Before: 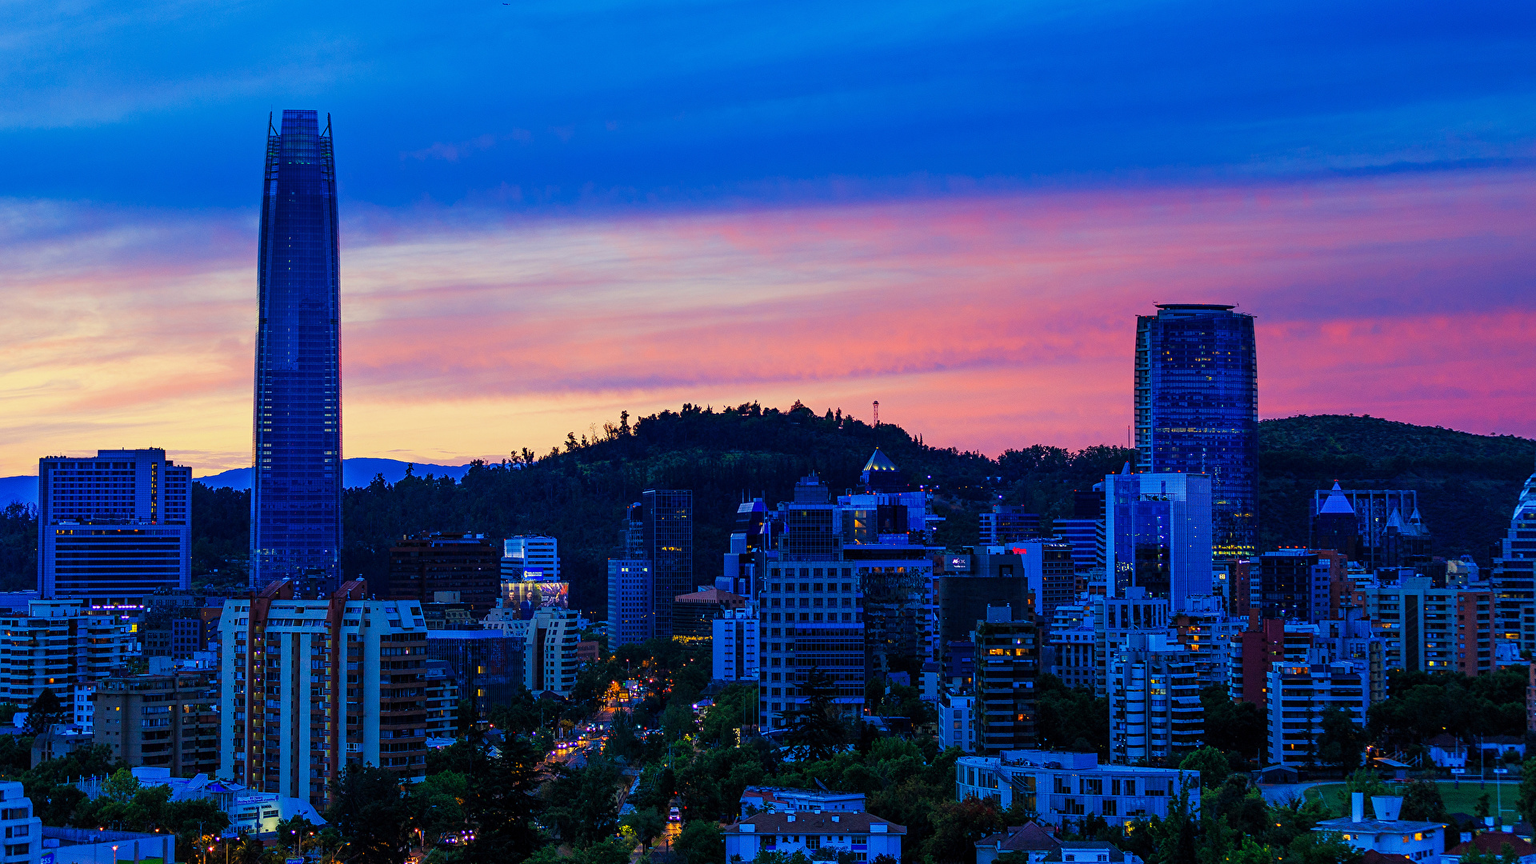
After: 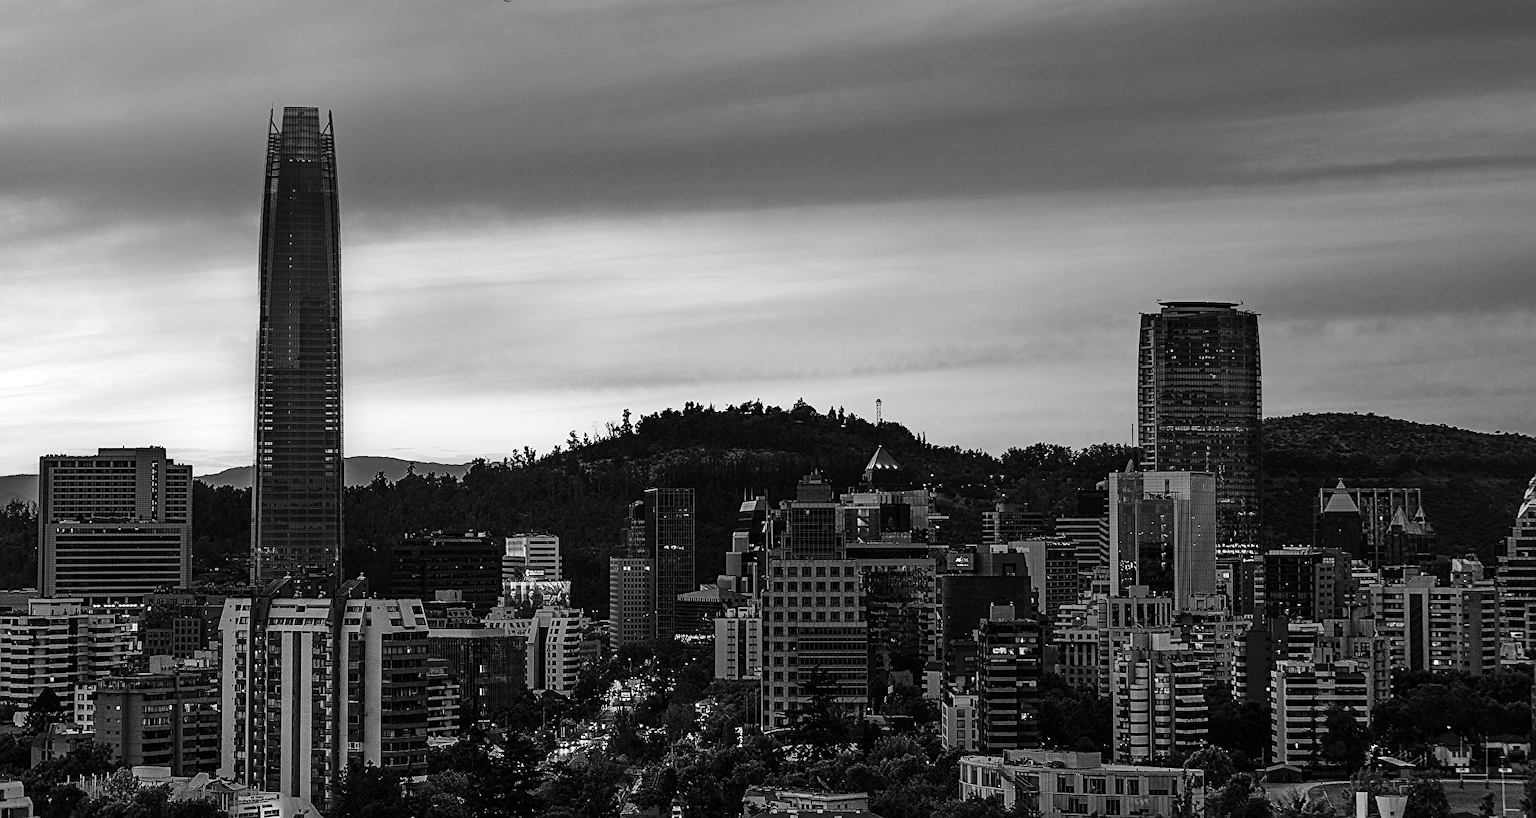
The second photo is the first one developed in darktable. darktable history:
crop: top 0.448%, right 0.264%, bottom 5.045%
monochrome: a -92.57, b 58.91
exposure: exposure 0.6 EV, compensate highlight preservation false
sharpen: on, module defaults
white balance: red 0.974, blue 1.044
tone curve: curves: ch0 [(0, 0.003) (0.044, 0.032) (0.12, 0.089) (0.197, 0.168) (0.281, 0.273) (0.468, 0.548) (0.588, 0.71) (0.701, 0.815) (0.86, 0.922) (1, 0.982)]; ch1 [(0, 0) (0.247, 0.215) (0.433, 0.382) (0.466, 0.426) (0.493, 0.481) (0.501, 0.5) (0.517, 0.524) (0.557, 0.582) (0.598, 0.651) (0.671, 0.735) (0.796, 0.85) (1, 1)]; ch2 [(0, 0) (0.249, 0.216) (0.357, 0.317) (0.448, 0.432) (0.478, 0.492) (0.498, 0.499) (0.517, 0.53) (0.537, 0.57) (0.569, 0.623) (0.61, 0.663) (0.706, 0.75) (0.808, 0.809) (0.991, 0.968)], color space Lab, independent channels, preserve colors none
levels: levels [0, 0.476, 0.951]
contrast brightness saturation: saturation 0.5
